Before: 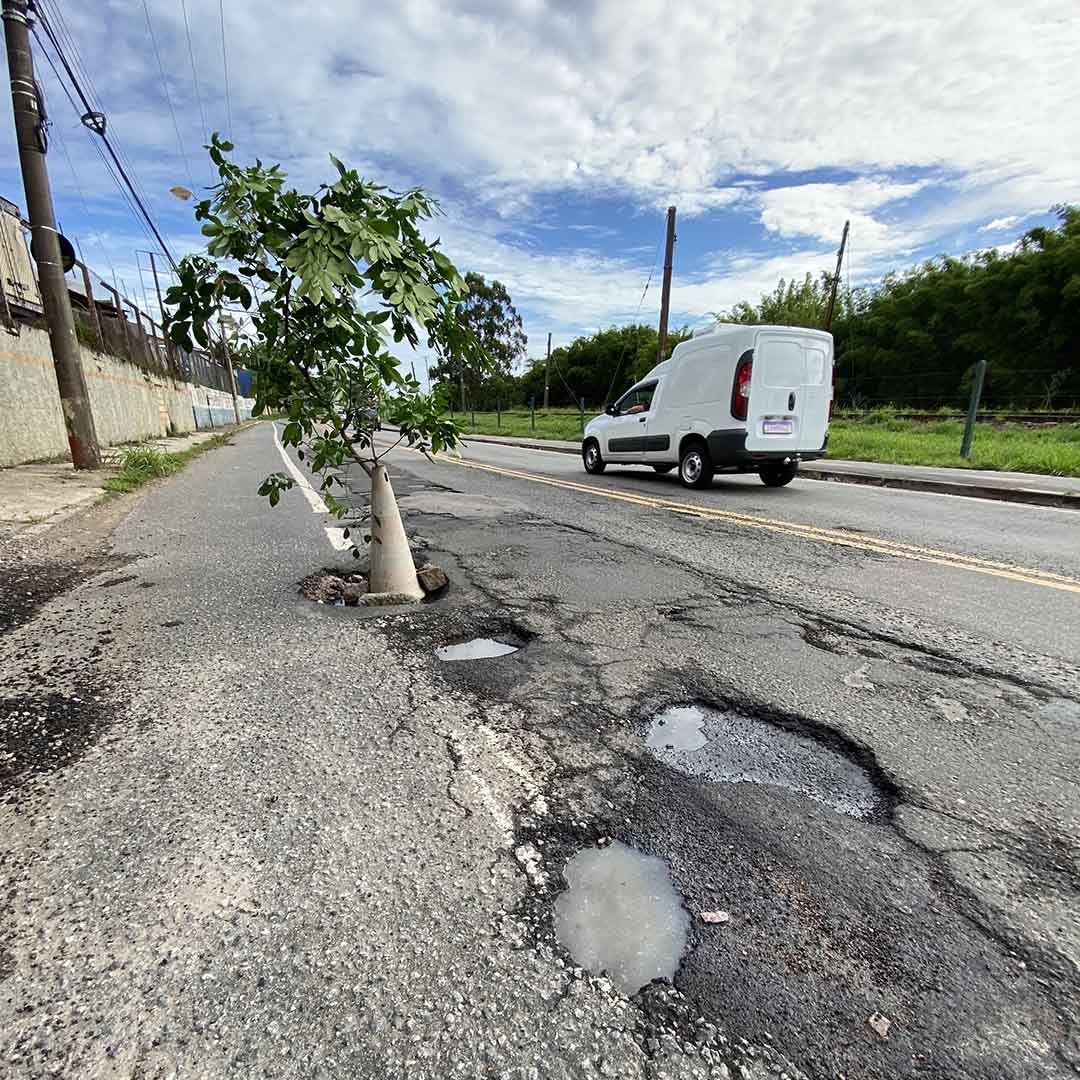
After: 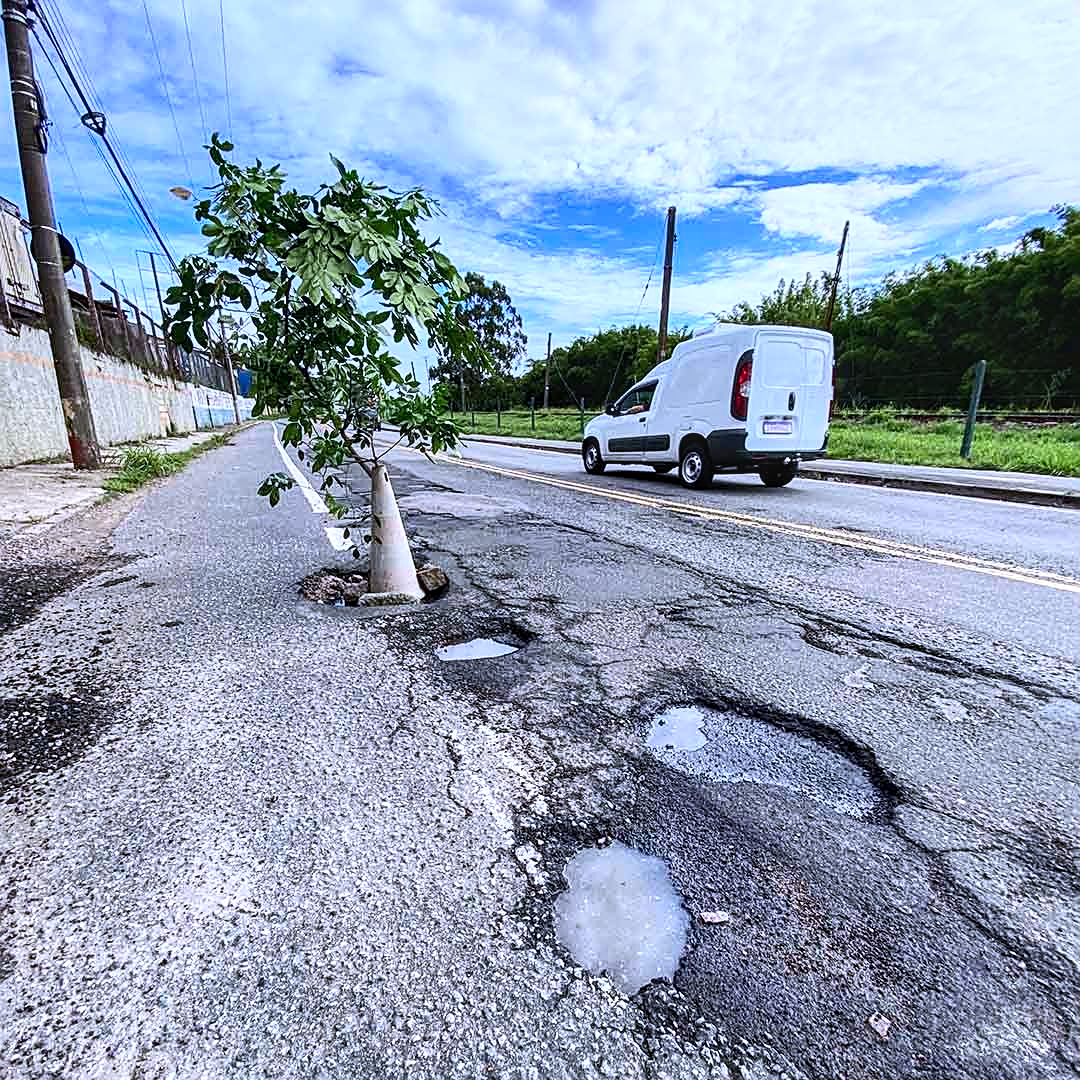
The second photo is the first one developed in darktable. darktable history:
color calibration: illuminant as shot in camera, x 0.377, y 0.393, temperature 4164.89 K
contrast brightness saturation: contrast 0.23, brightness 0.102, saturation 0.294
sharpen: on, module defaults
local contrast: detail 130%
